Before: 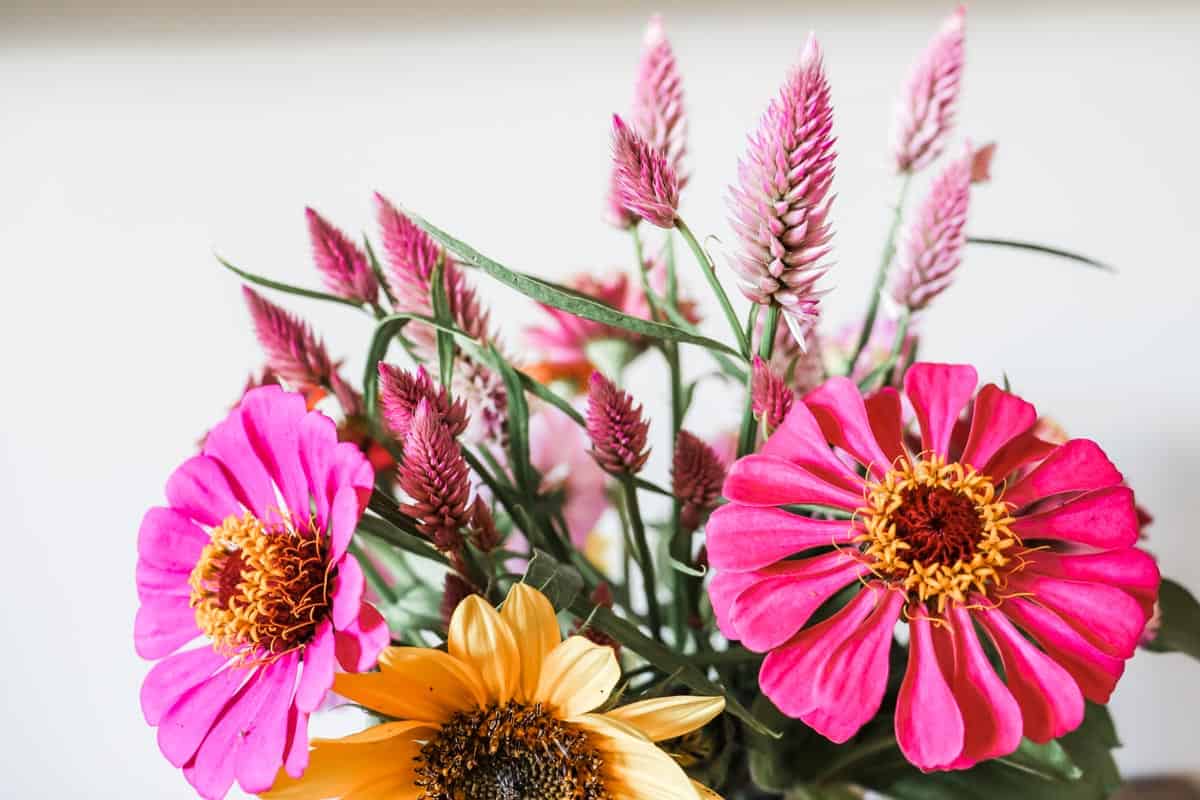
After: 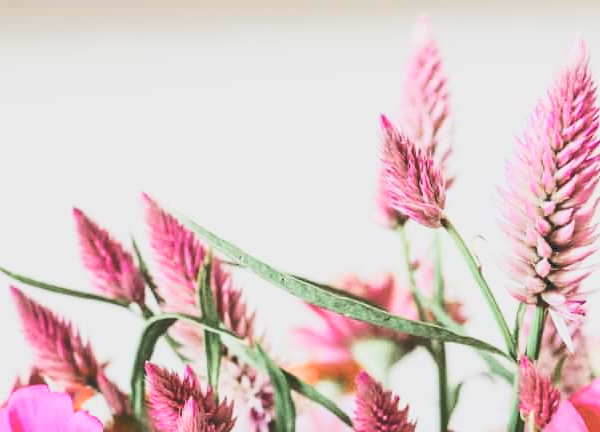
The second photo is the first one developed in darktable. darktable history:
crop: left 19.472%, right 30.465%, bottom 45.889%
tone curve: curves: ch0 [(0, 0) (0.003, 0.203) (0.011, 0.203) (0.025, 0.21) (0.044, 0.22) (0.069, 0.231) (0.1, 0.243) (0.136, 0.255) (0.177, 0.277) (0.224, 0.305) (0.277, 0.346) (0.335, 0.412) (0.399, 0.492) (0.468, 0.571) (0.543, 0.658) (0.623, 0.75) (0.709, 0.837) (0.801, 0.905) (0.898, 0.955) (1, 1)], color space Lab, independent channels, preserve colors none
color zones: curves: ch0 [(0, 0.5) (0.143, 0.52) (0.286, 0.5) (0.429, 0.5) (0.571, 0.5) (0.714, 0.5) (0.857, 0.5) (1, 0.5)]; ch1 [(0, 0.489) (0.155, 0.45) (0.286, 0.466) (0.429, 0.5) (0.571, 0.5) (0.714, 0.5) (0.857, 0.5) (1, 0.489)]
filmic rgb: middle gray luminance 28.76%, black relative exposure -10.32 EV, white relative exposure 5.49 EV, threshold 2.98 EV, target black luminance 0%, hardness 3.92, latitude 1.97%, contrast 1.124, highlights saturation mix 5.58%, shadows ↔ highlights balance 14.64%, enable highlight reconstruction true
